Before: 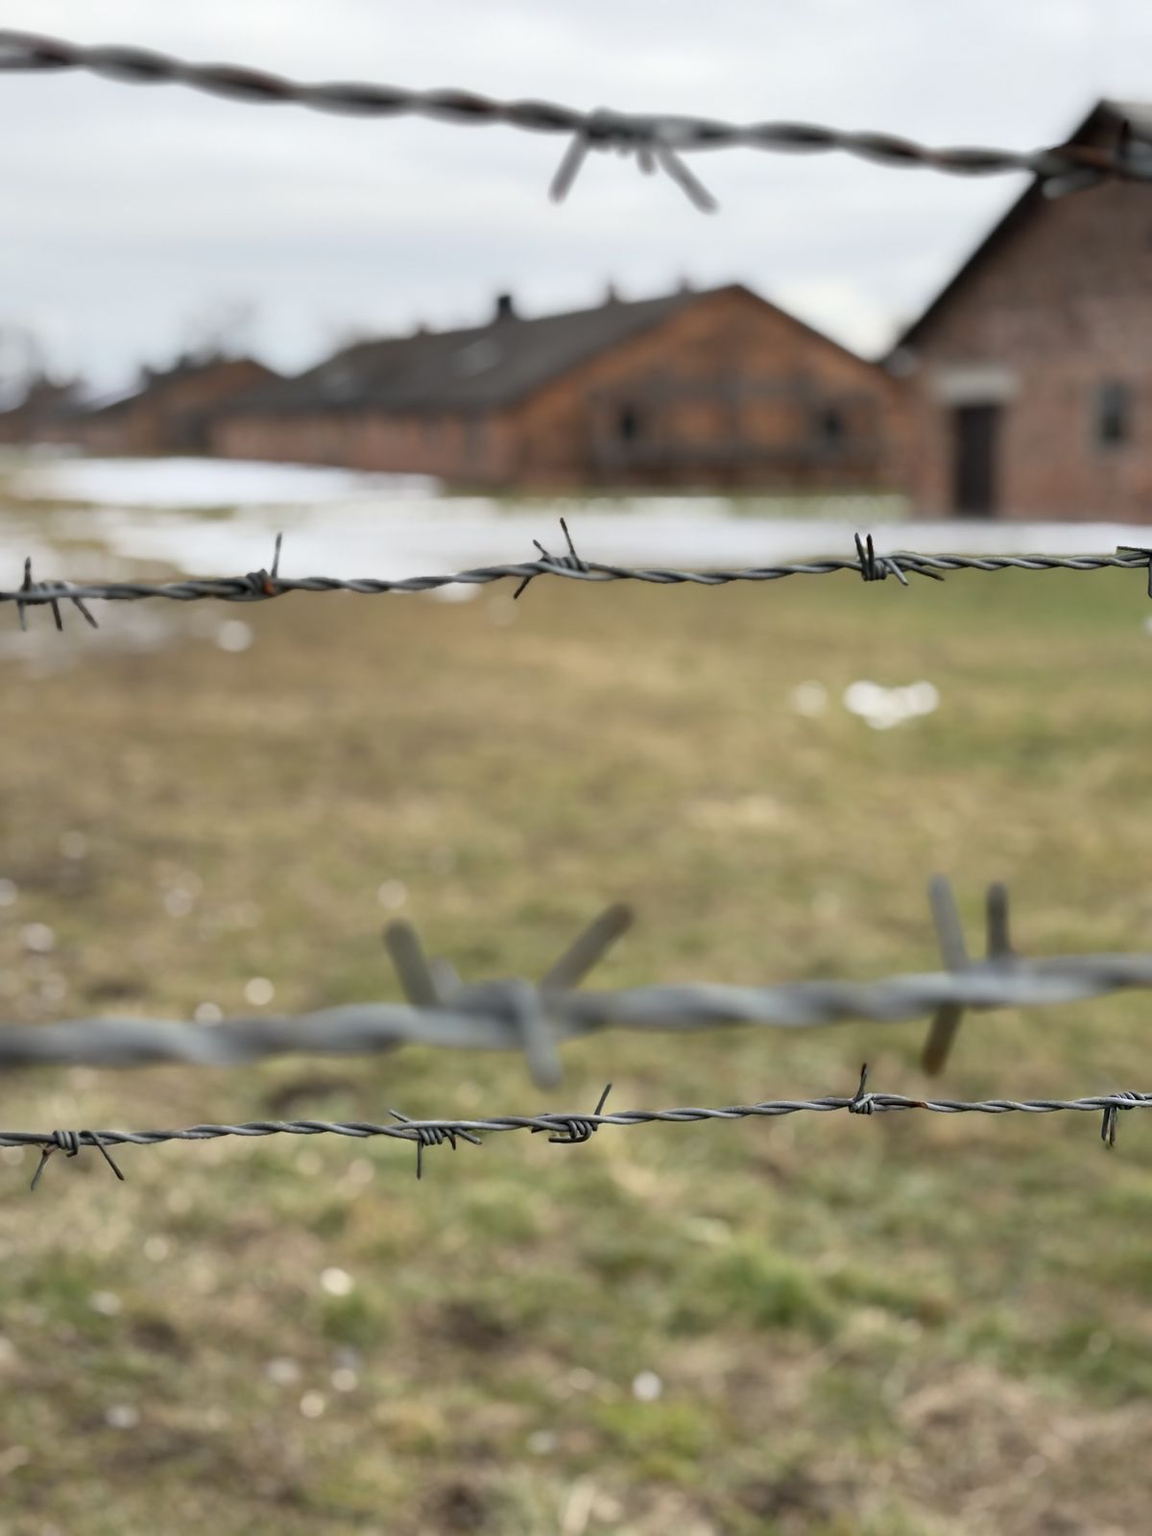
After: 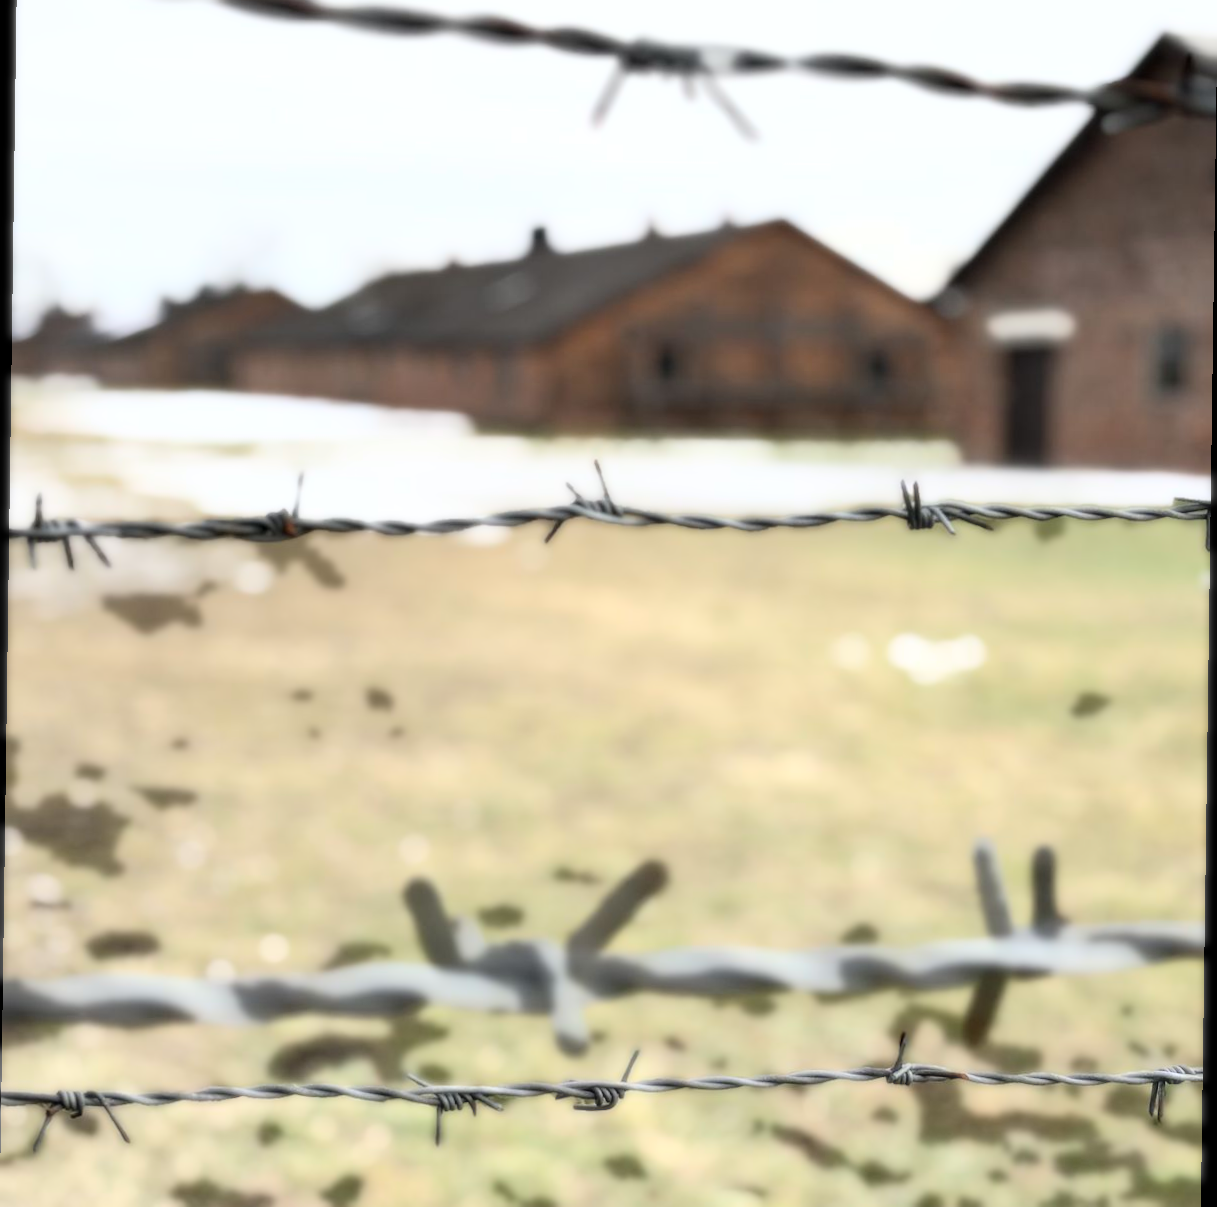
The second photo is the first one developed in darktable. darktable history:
bloom: size 0%, threshold 54.82%, strength 8.31%
crop: left 0.387%, top 5.469%, bottom 19.809%
rotate and perspective: rotation 0.8°, automatic cropping off
